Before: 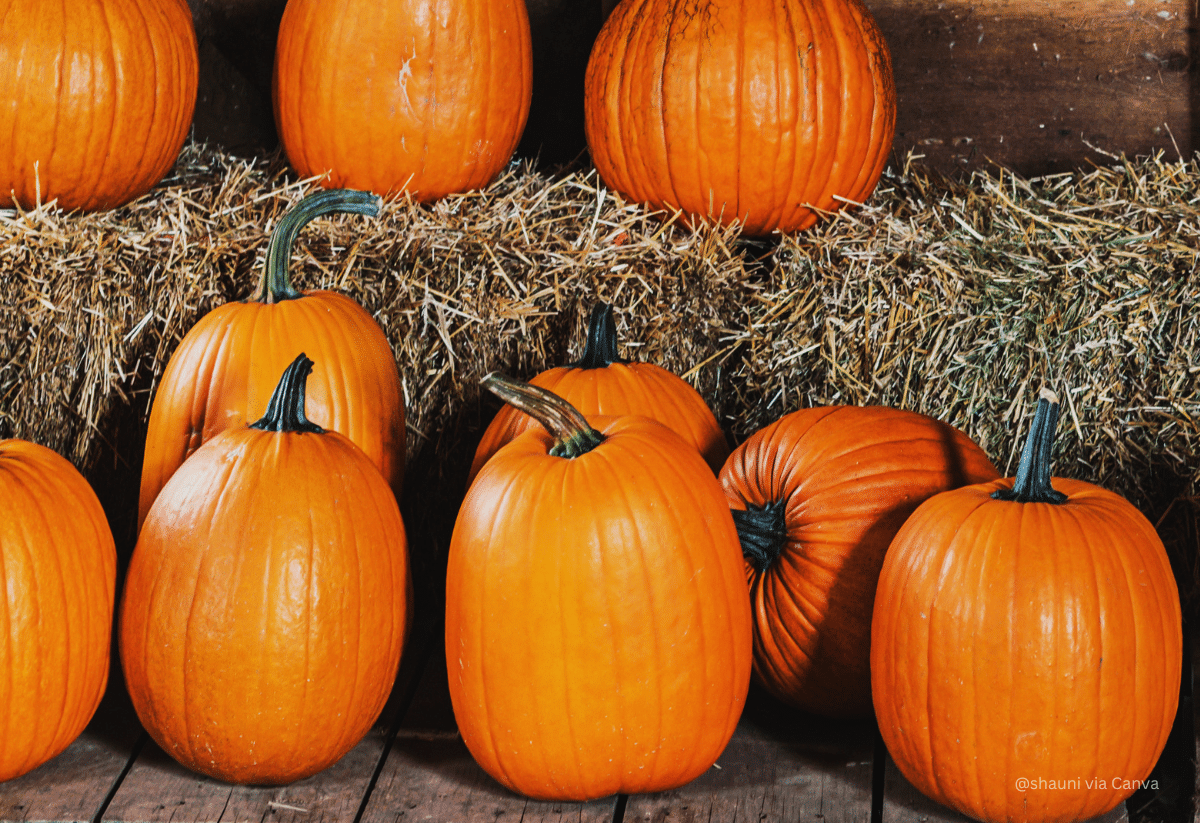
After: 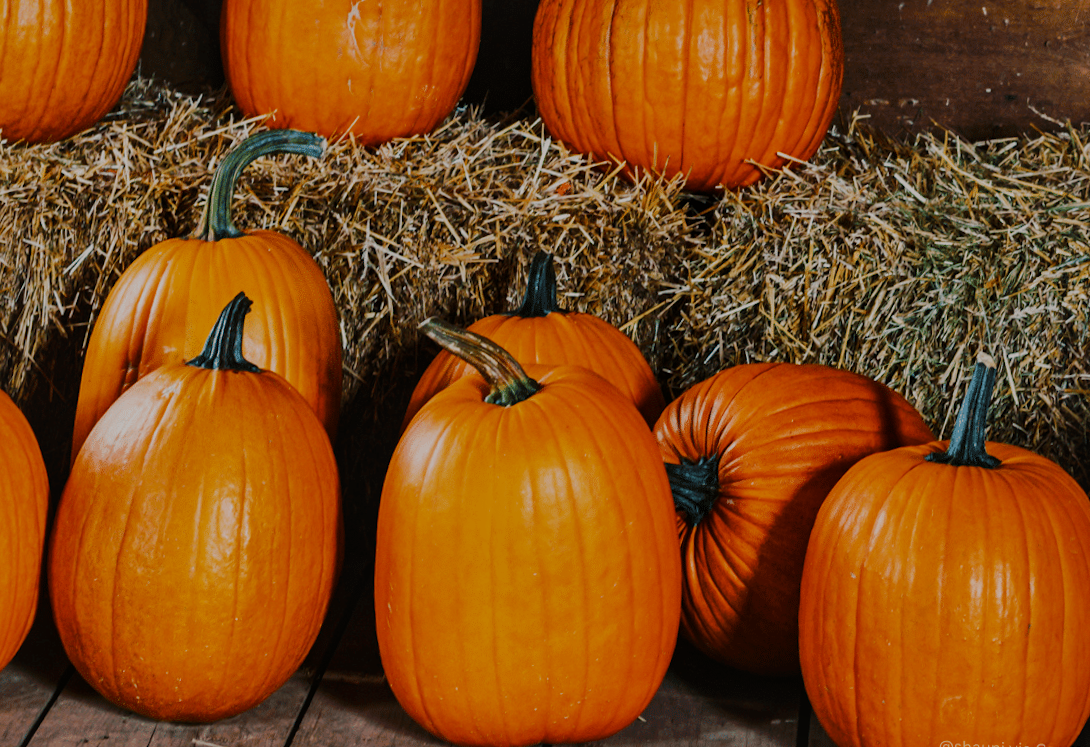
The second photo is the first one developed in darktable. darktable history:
local contrast: mode bilateral grid, contrast 20, coarseness 50, detail 132%, midtone range 0.2
crop and rotate: angle -1.96°, left 3.097%, top 4.154%, right 1.586%, bottom 0.529%
color balance rgb: shadows lift › chroma 1%, shadows lift › hue 113°, highlights gain › chroma 0.2%, highlights gain › hue 333°, perceptual saturation grading › global saturation 20%, perceptual saturation grading › highlights -25%, perceptual saturation grading › shadows 25%, contrast -10%
exposure: exposure -0.582 EV, compensate highlight preservation false
